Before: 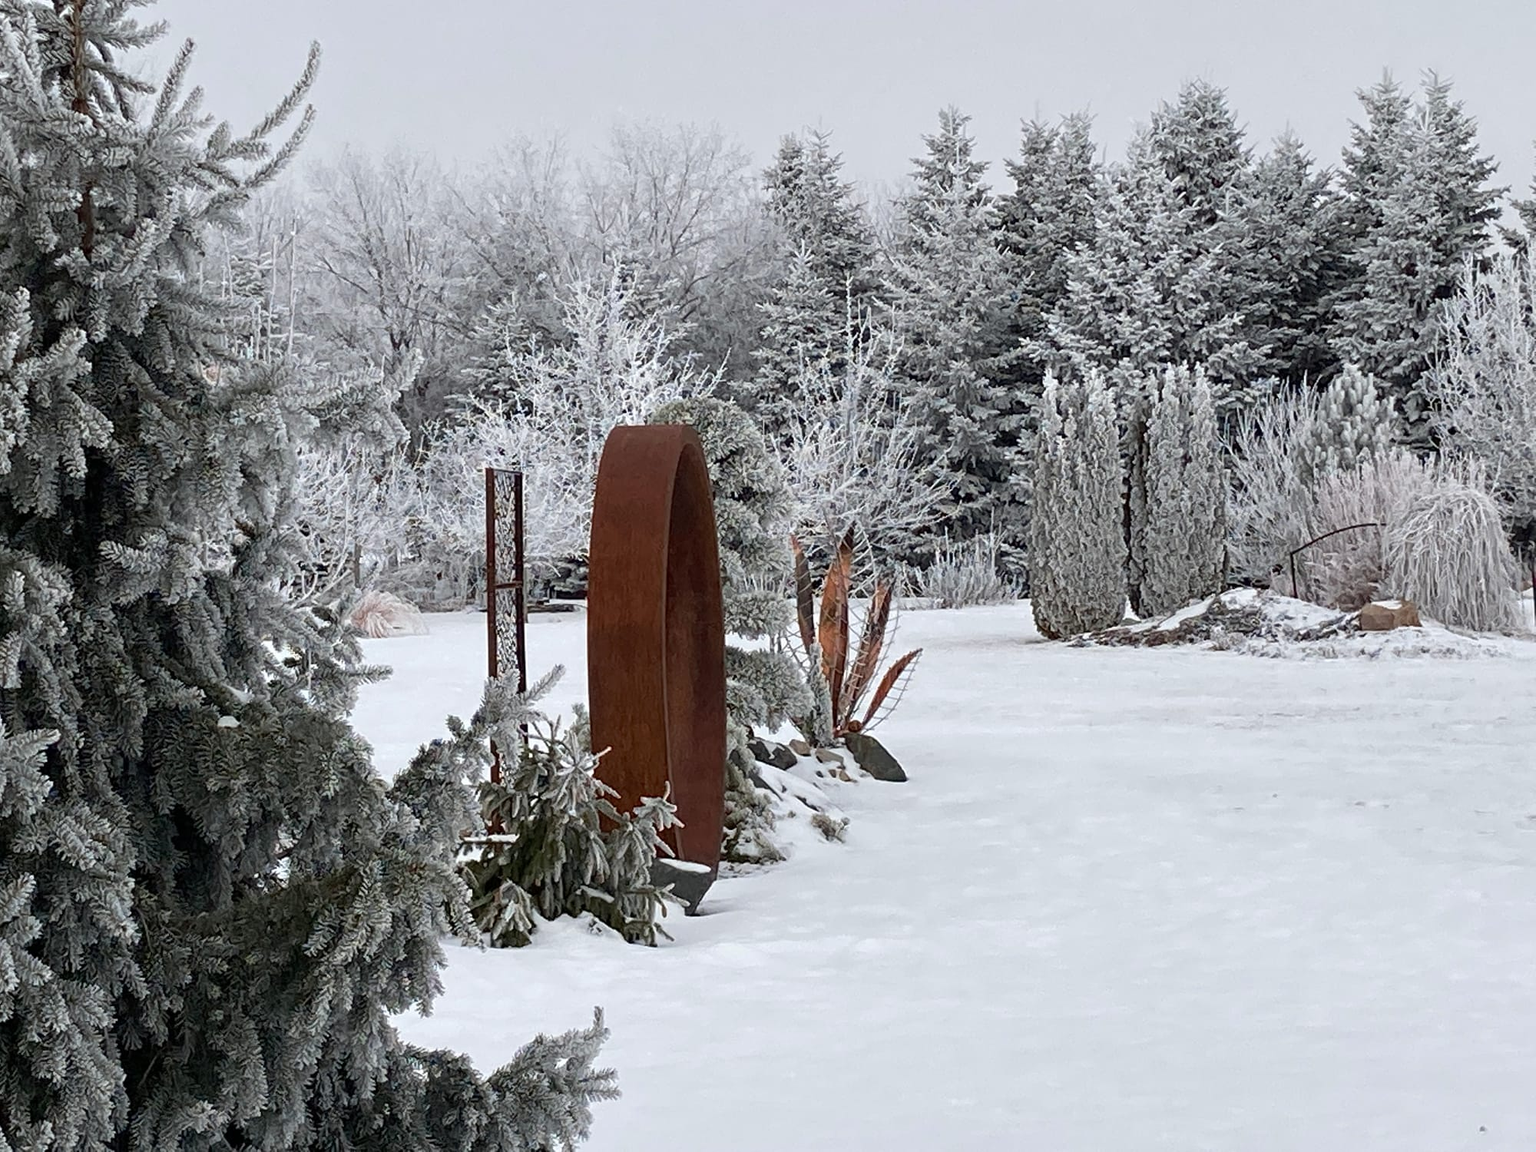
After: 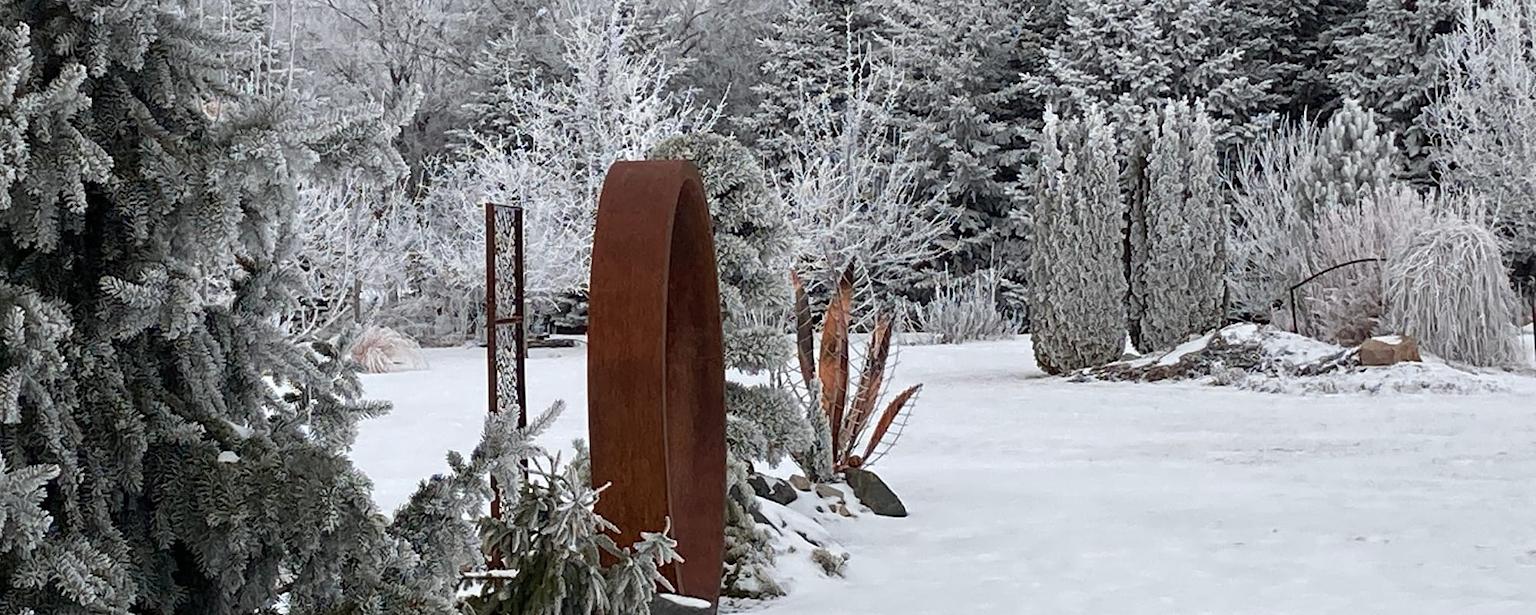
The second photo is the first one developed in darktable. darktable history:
base curve: exposure shift 0, preserve colors none
crop and rotate: top 23.043%, bottom 23.437%
